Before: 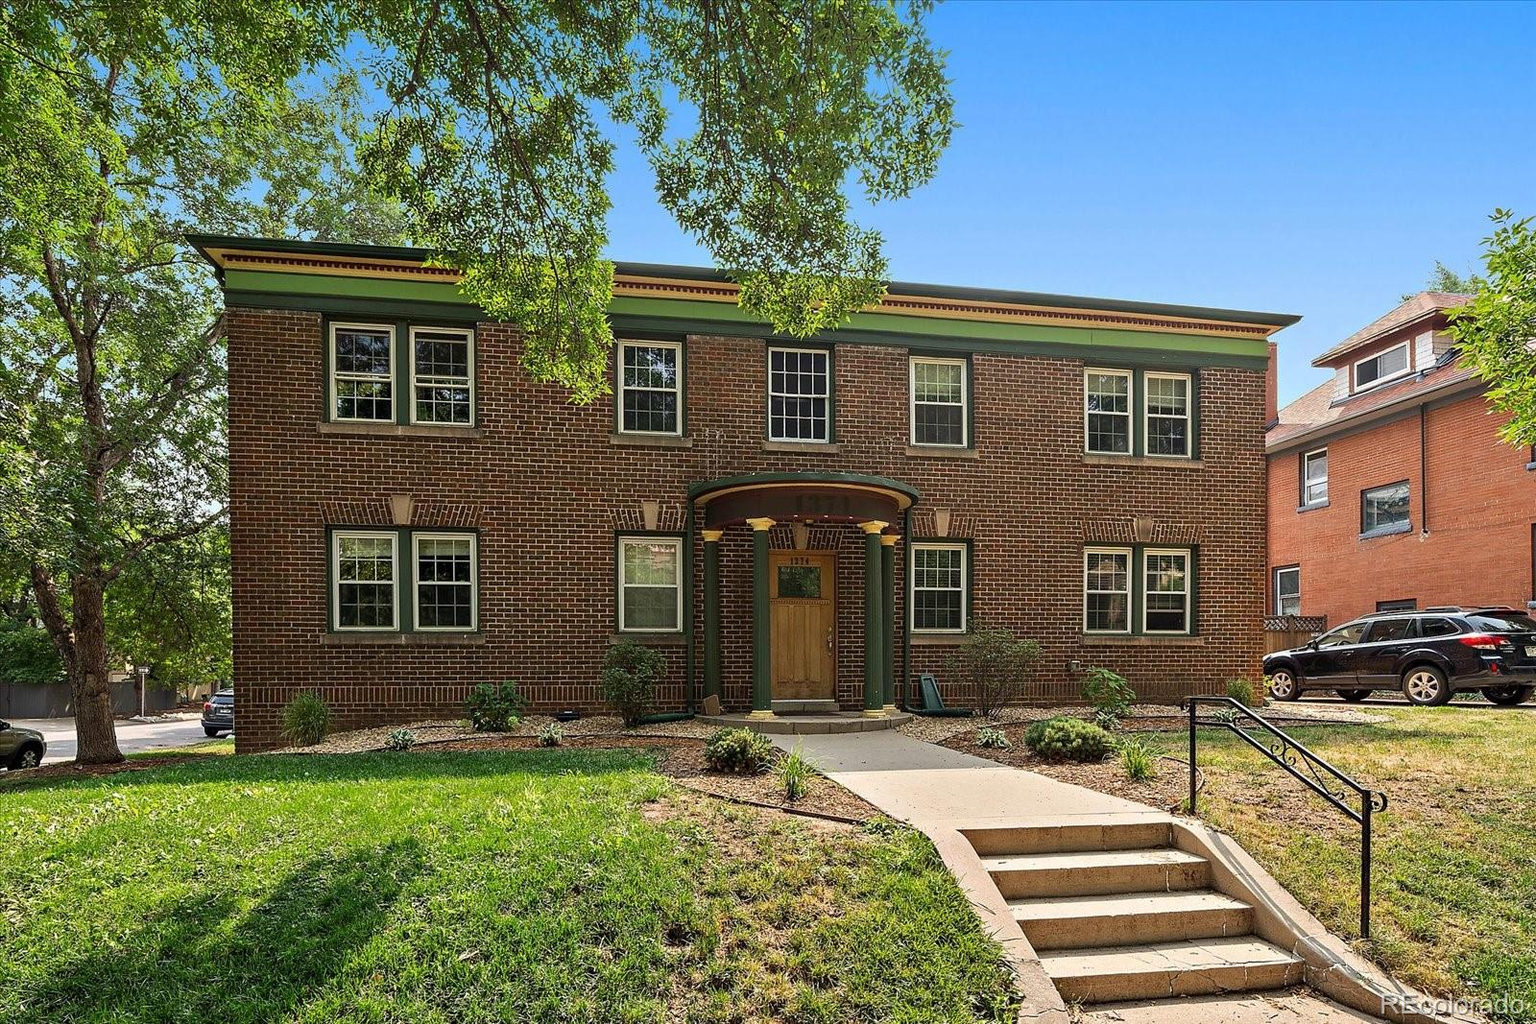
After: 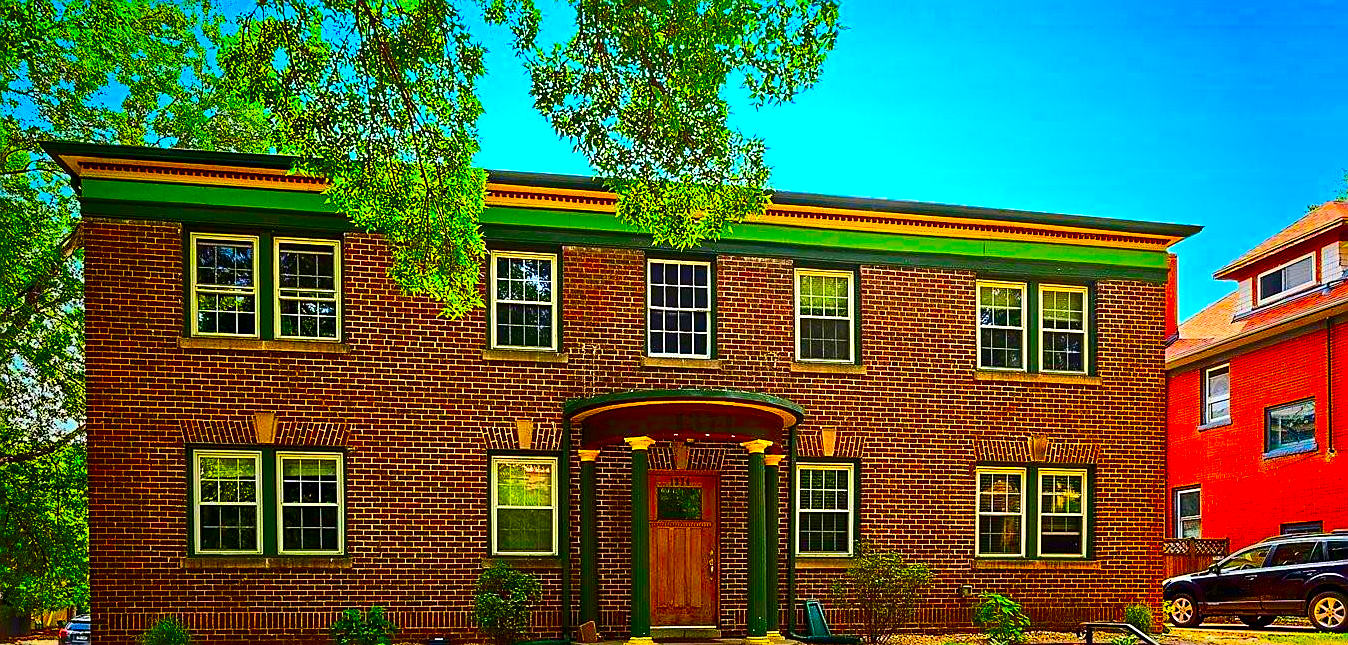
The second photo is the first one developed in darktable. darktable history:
crop and rotate: left 9.623%, top 9.716%, right 6.103%, bottom 29.826%
exposure: exposure 0.722 EV, compensate exposure bias true, compensate highlight preservation false
contrast brightness saturation: contrast 0.208, brightness -0.111, saturation 0.212
color correction: highlights b* 0.049, saturation 2.13
sharpen: amount 0.601
color balance rgb: perceptual saturation grading › global saturation 19.491%, global vibrance 20%
vignetting: fall-off start 32.81%, fall-off radius 64.61%, saturation 0.37, width/height ratio 0.955
